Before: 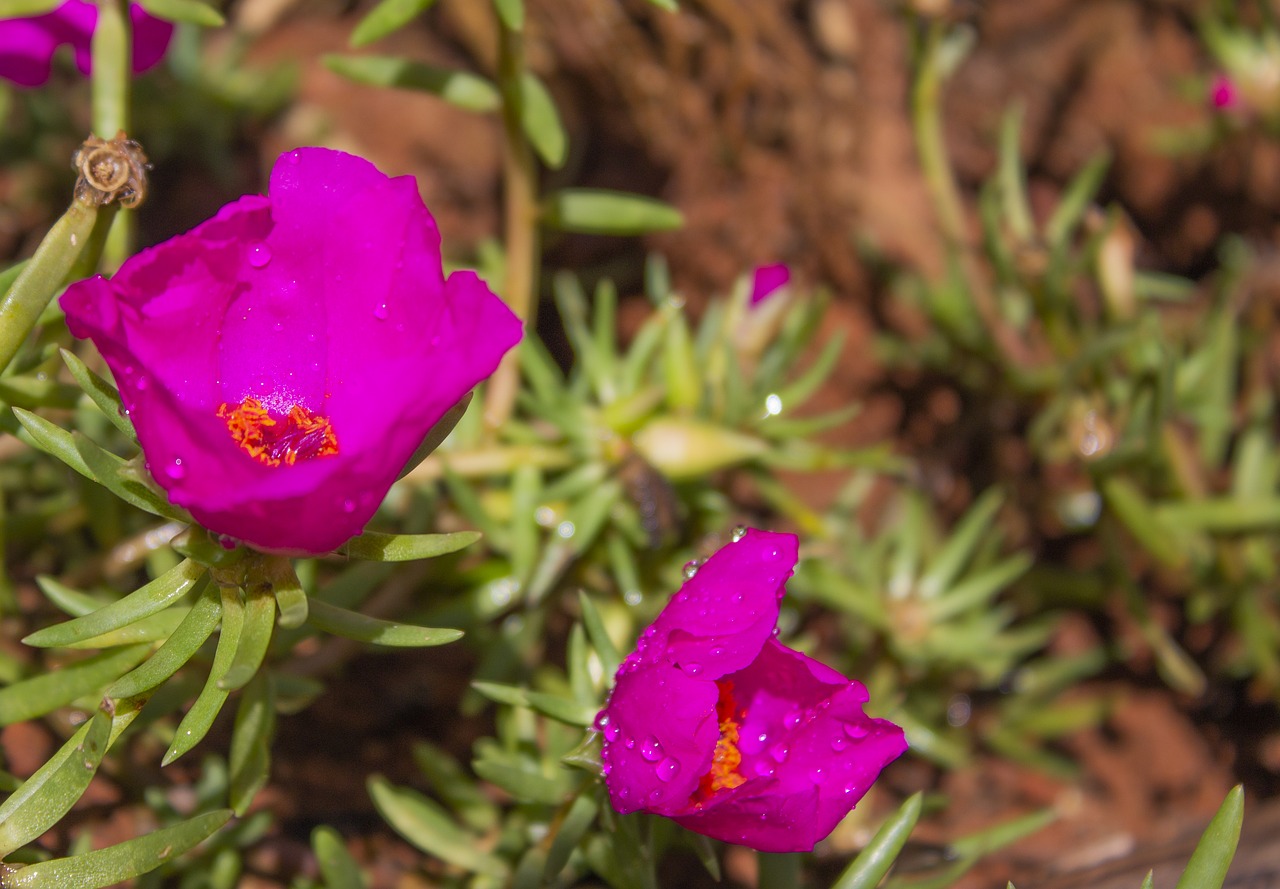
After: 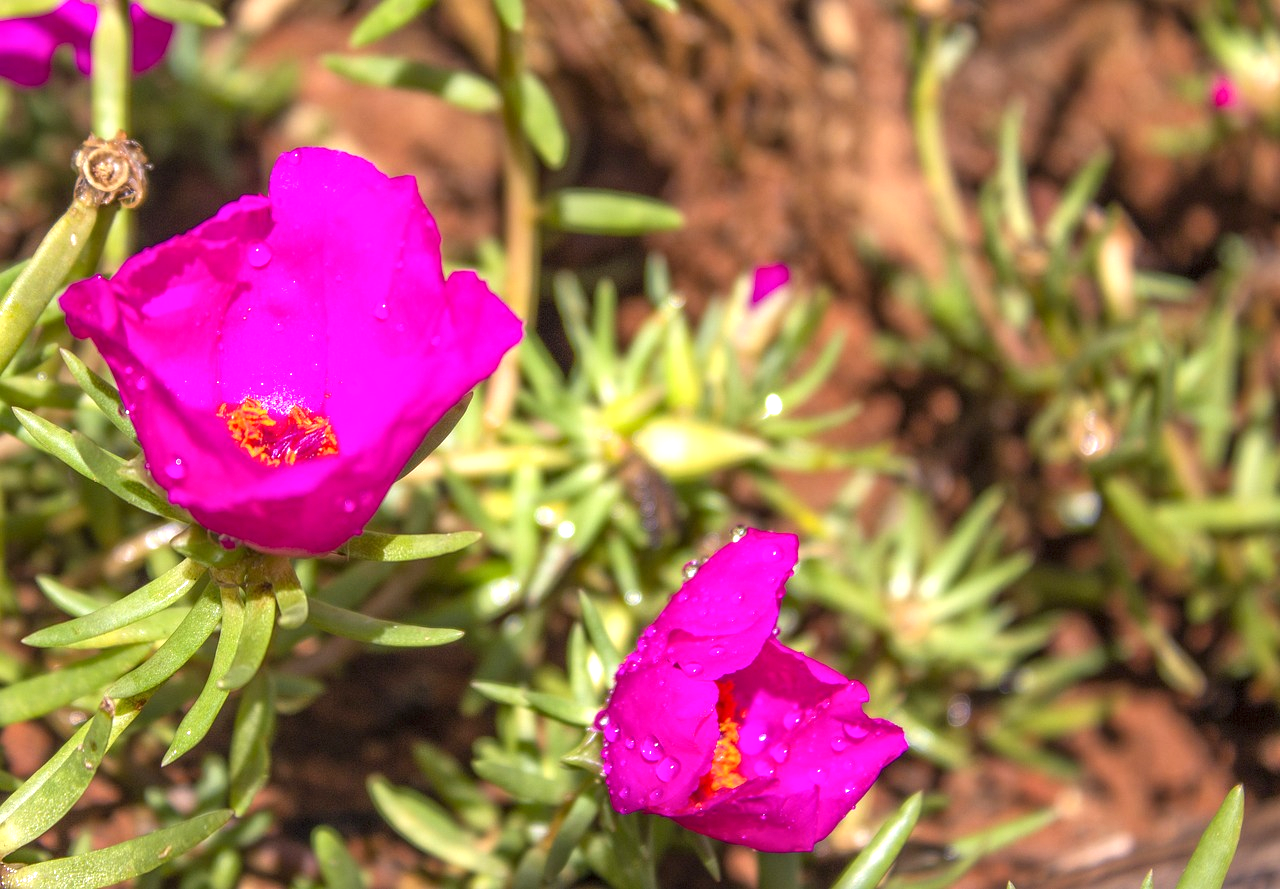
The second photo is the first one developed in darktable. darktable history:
local contrast: on, module defaults
exposure: black level correction 0, exposure 0.892 EV, compensate highlight preservation false
